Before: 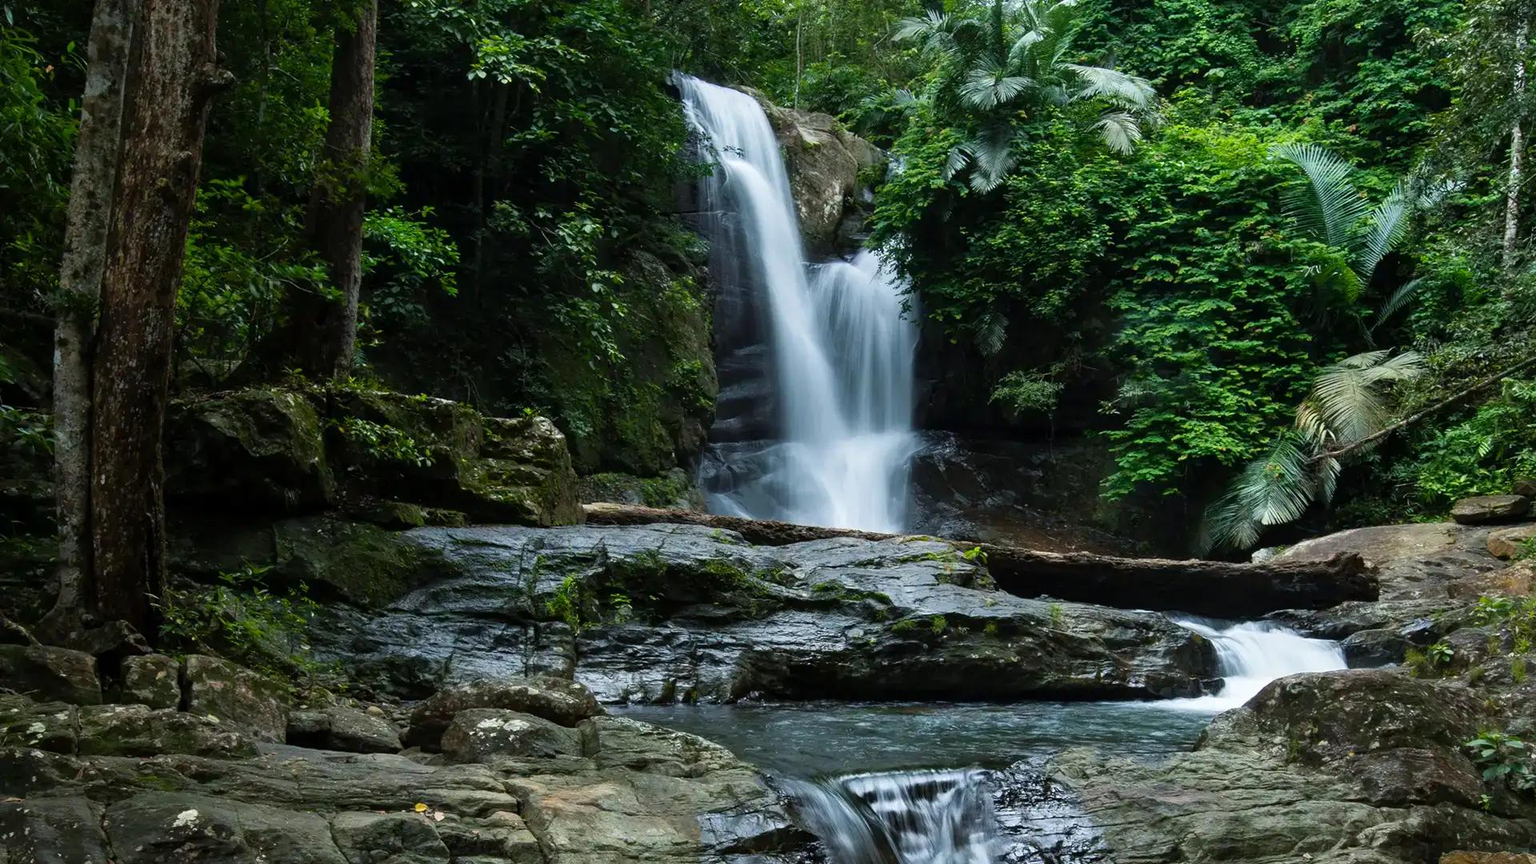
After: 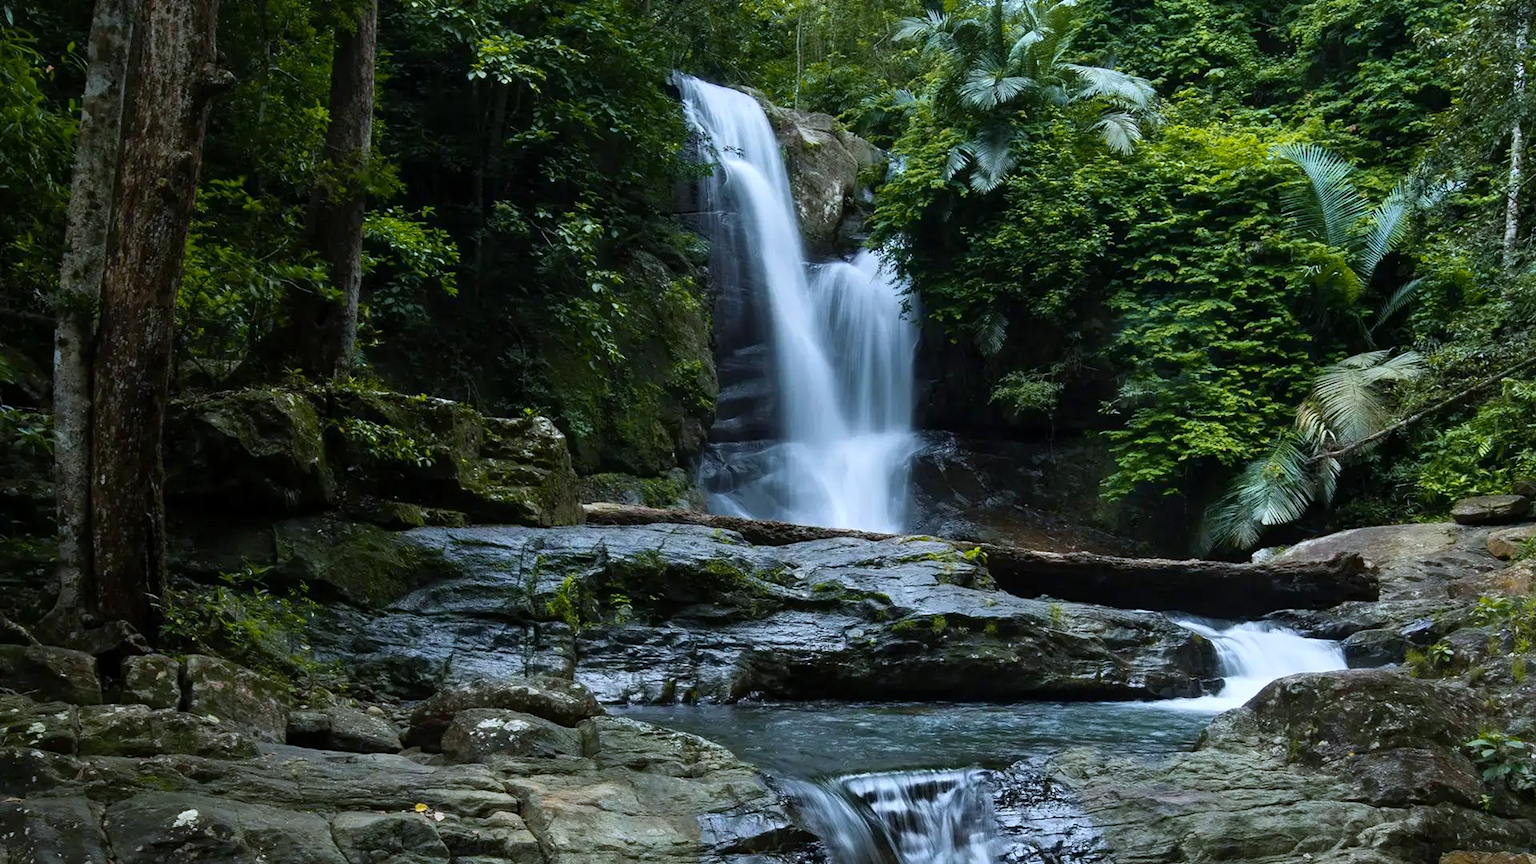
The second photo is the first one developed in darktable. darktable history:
color zones: curves: ch2 [(0, 0.5) (0.143, 0.5) (0.286, 0.489) (0.415, 0.421) (0.571, 0.5) (0.714, 0.5) (0.857, 0.5) (1, 0.5)]
white balance: red 0.954, blue 1.079
